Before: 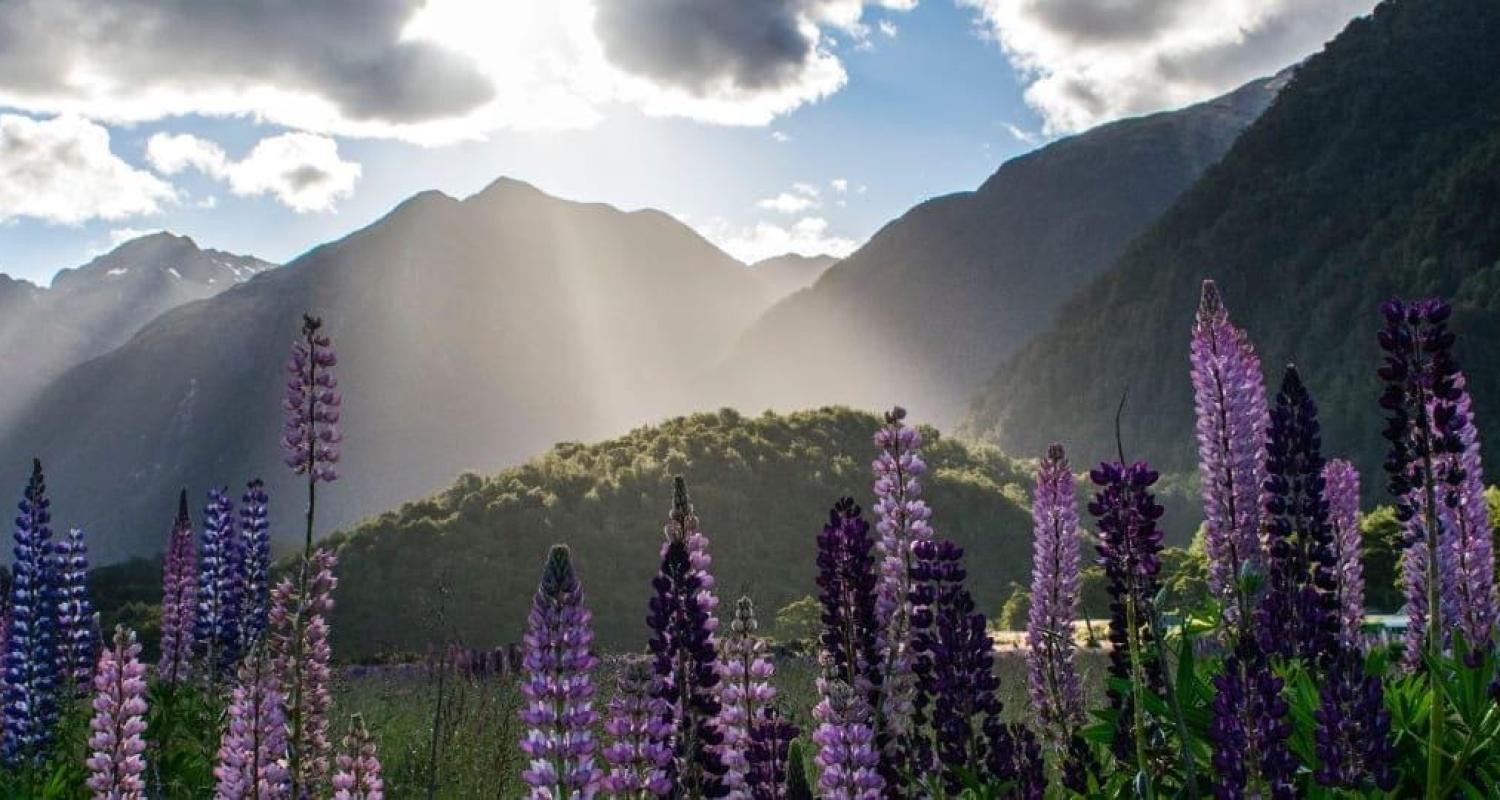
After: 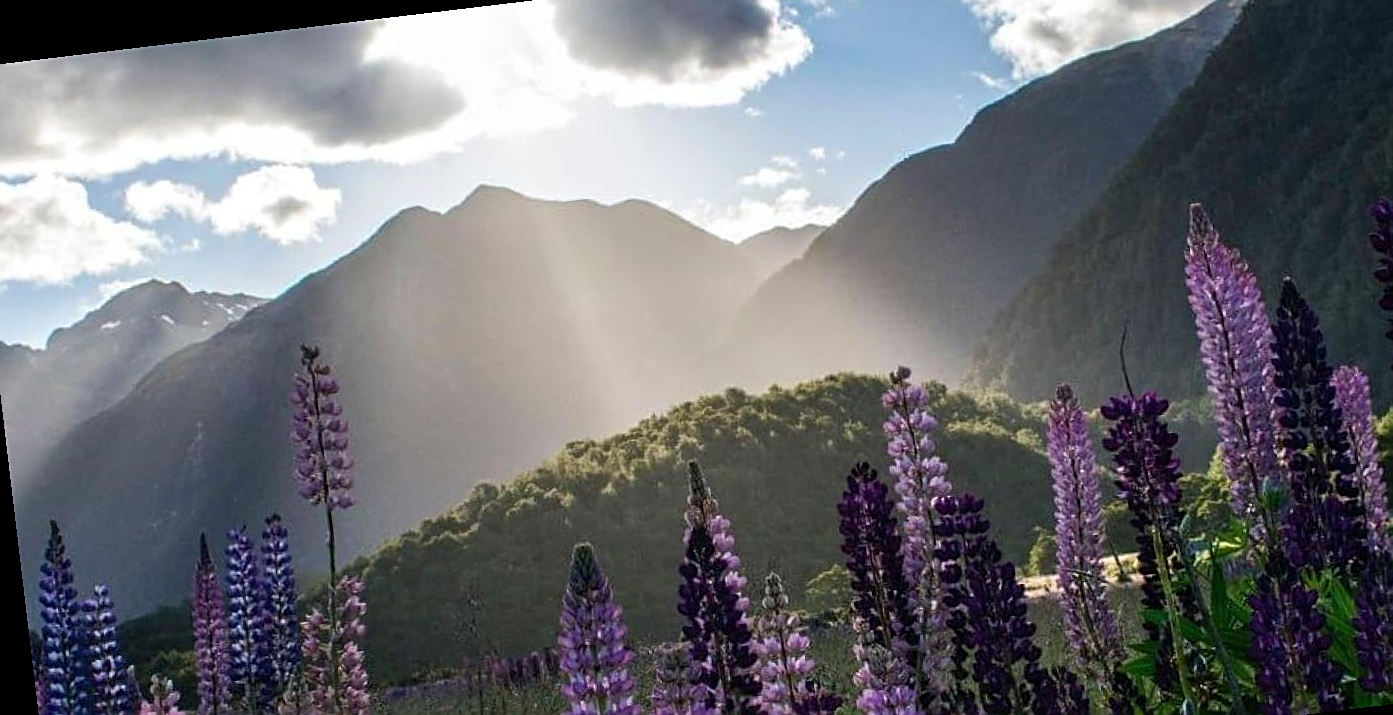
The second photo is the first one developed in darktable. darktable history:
rotate and perspective: rotation -6.83°, automatic cropping off
crop and rotate: left 2.425%, top 11.305%, right 9.6%, bottom 15.08%
sharpen: on, module defaults
